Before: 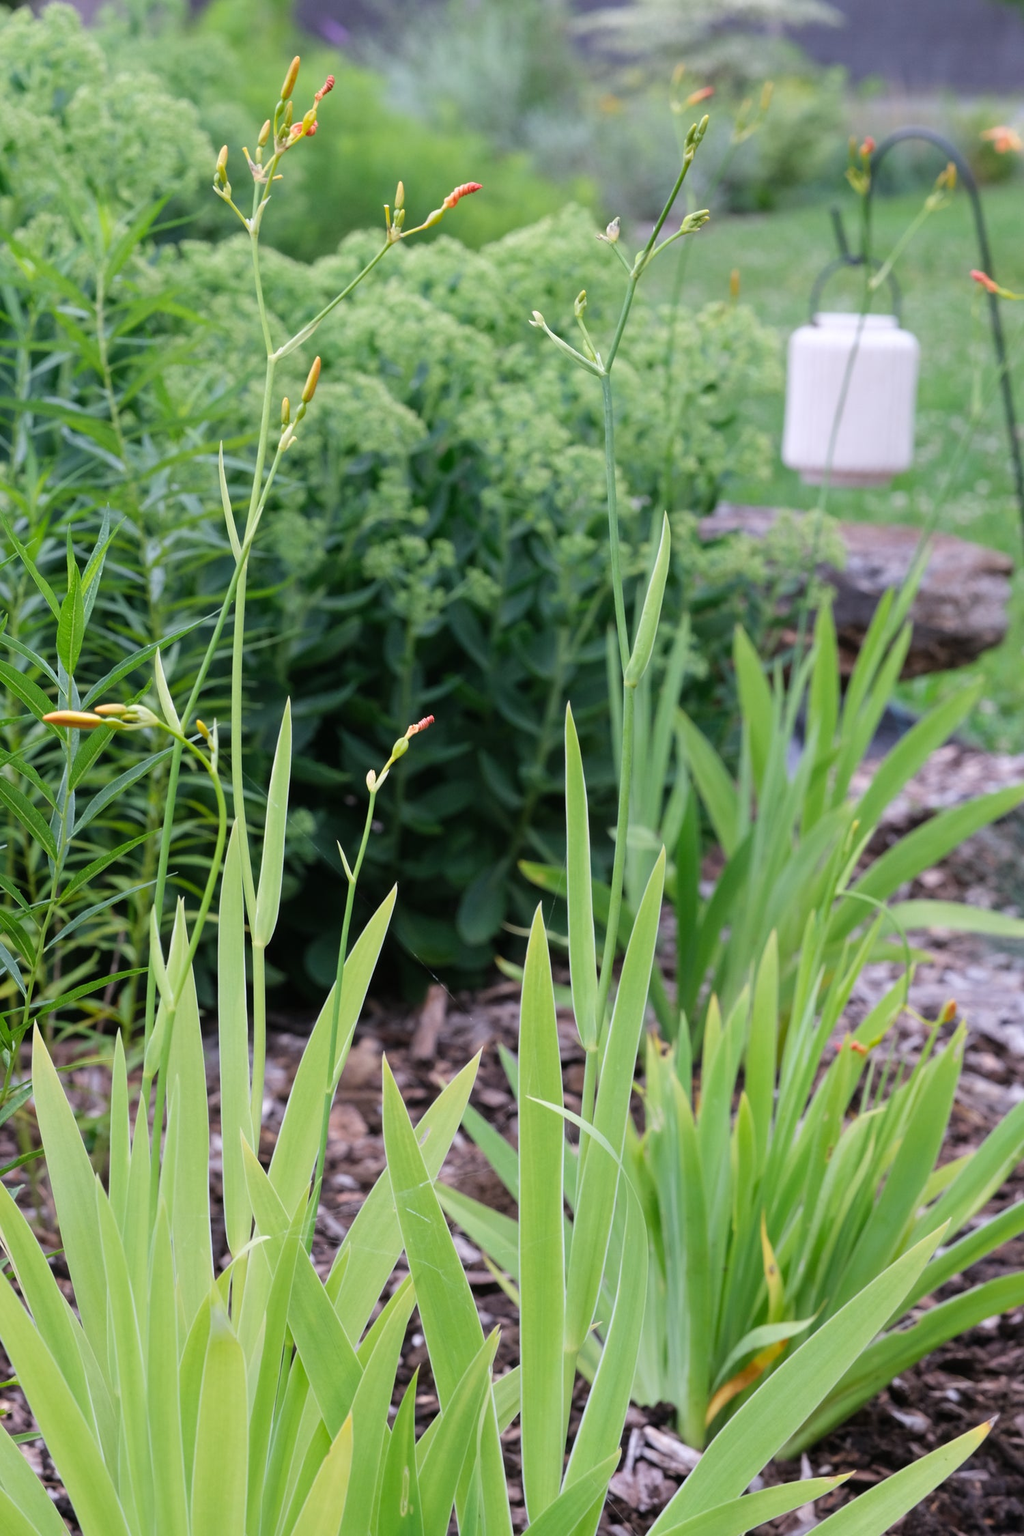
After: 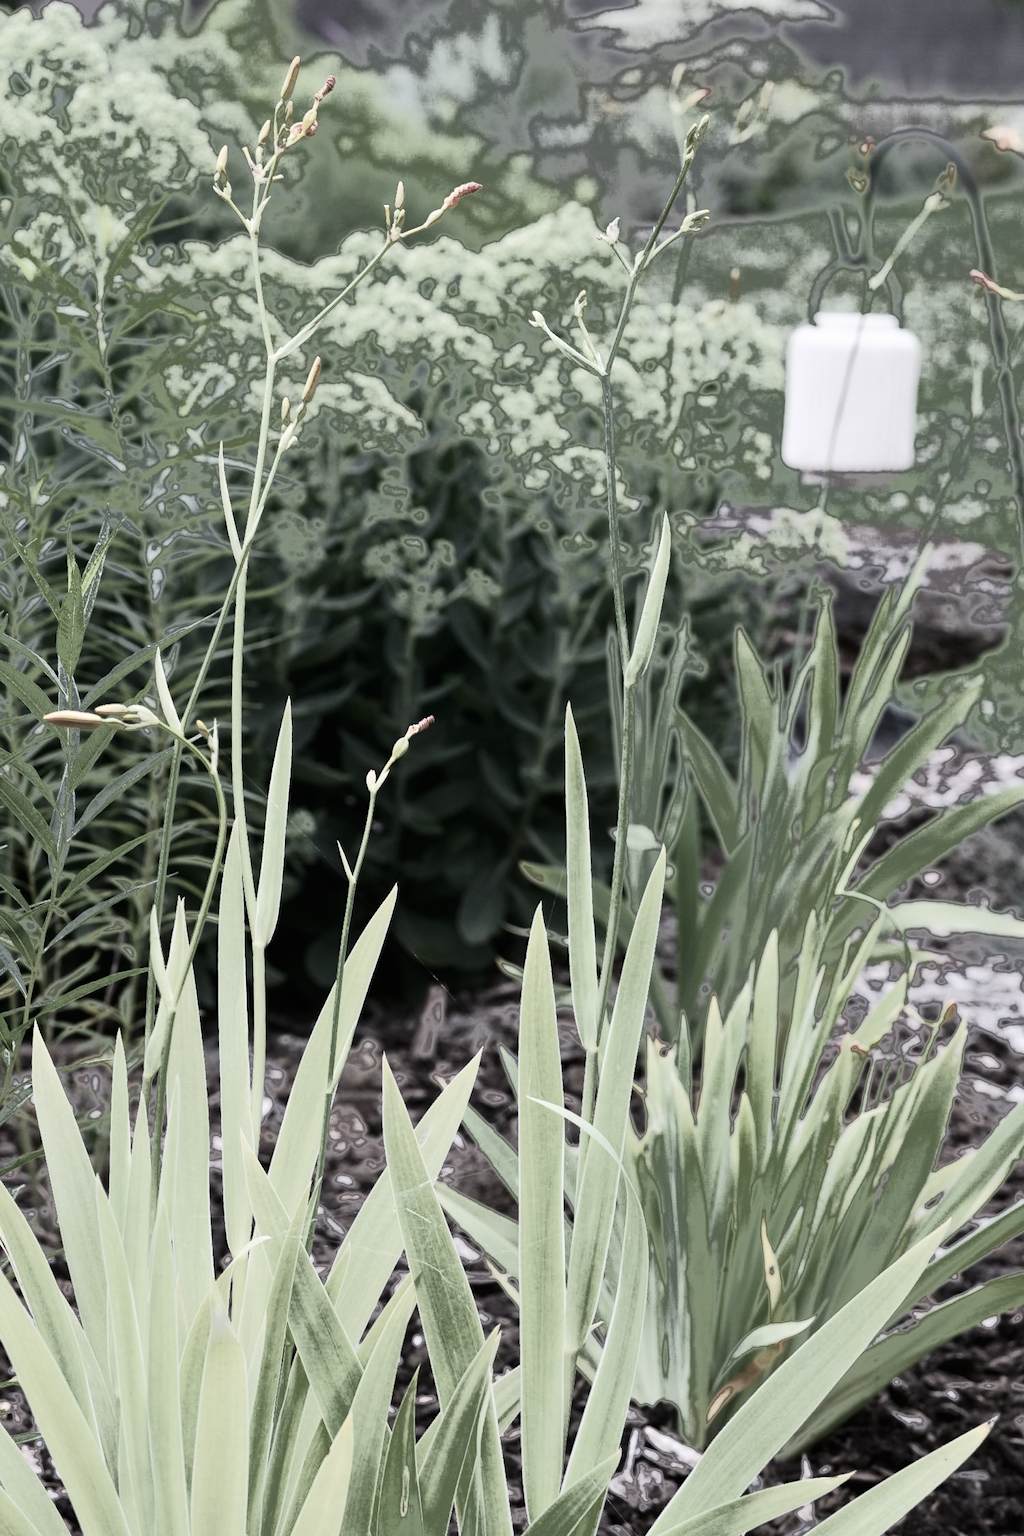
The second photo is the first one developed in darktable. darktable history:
contrast brightness saturation: contrast 0.28
fill light: exposure -0.73 EV, center 0.69, width 2.2
color correction: saturation 0.3
